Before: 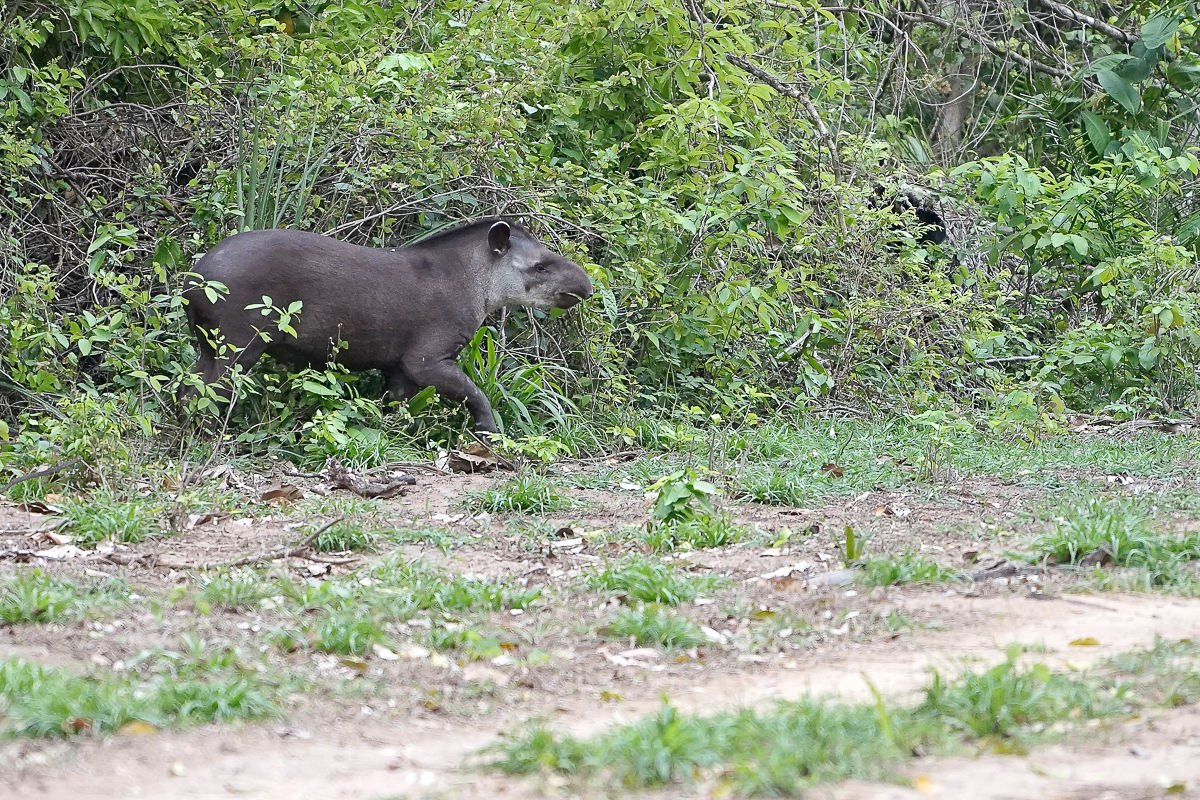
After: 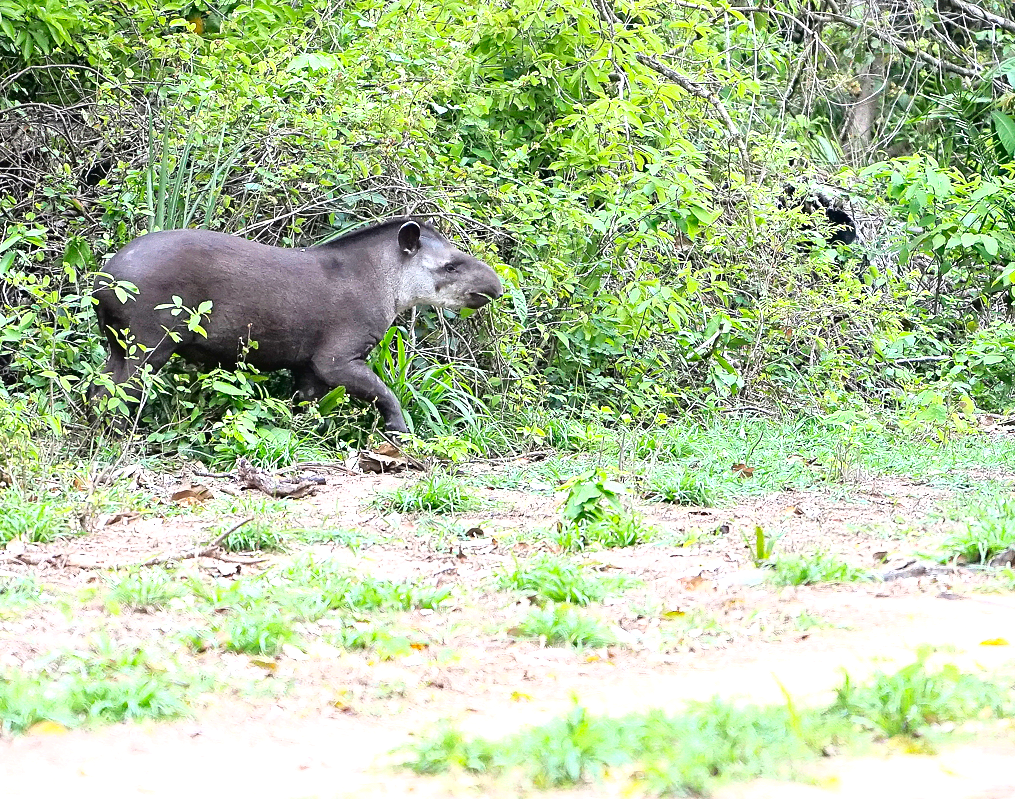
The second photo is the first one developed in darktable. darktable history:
crop: left 7.574%, right 7.787%
color correction: highlights b* -0.027, saturation 1.32
tone equalizer: -8 EV -0.788 EV, -7 EV -0.724 EV, -6 EV -0.628 EV, -5 EV -0.419 EV, -3 EV 0.392 EV, -2 EV 0.6 EV, -1 EV 0.677 EV, +0 EV 0.757 EV
tone curve: curves: ch0 [(0, 0) (0.003, 0.025) (0.011, 0.025) (0.025, 0.029) (0.044, 0.035) (0.069, 0.053) (0.1, 0.083) (0.136, 0.118) (0.177, 0.163) (0.224, 0.22) (0.277, 0.295) (0.335, 0.371) (0.399, 0.444) (0.468, 0.524) (0.543, 0.618) (0.623, 0.702) (0.709, 0.79) (0.801, 0.89) (0.898, 0.973) (1, 1)], color space Lab, independent channels, preserve colors none
